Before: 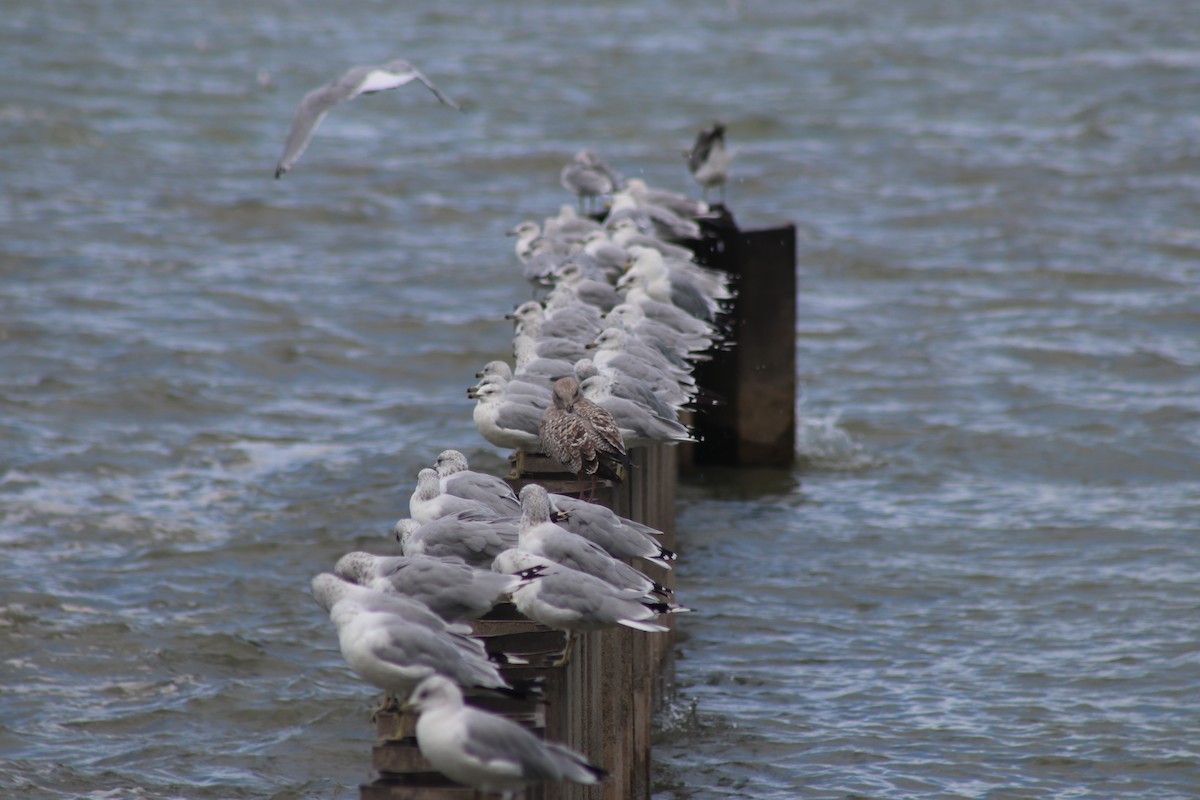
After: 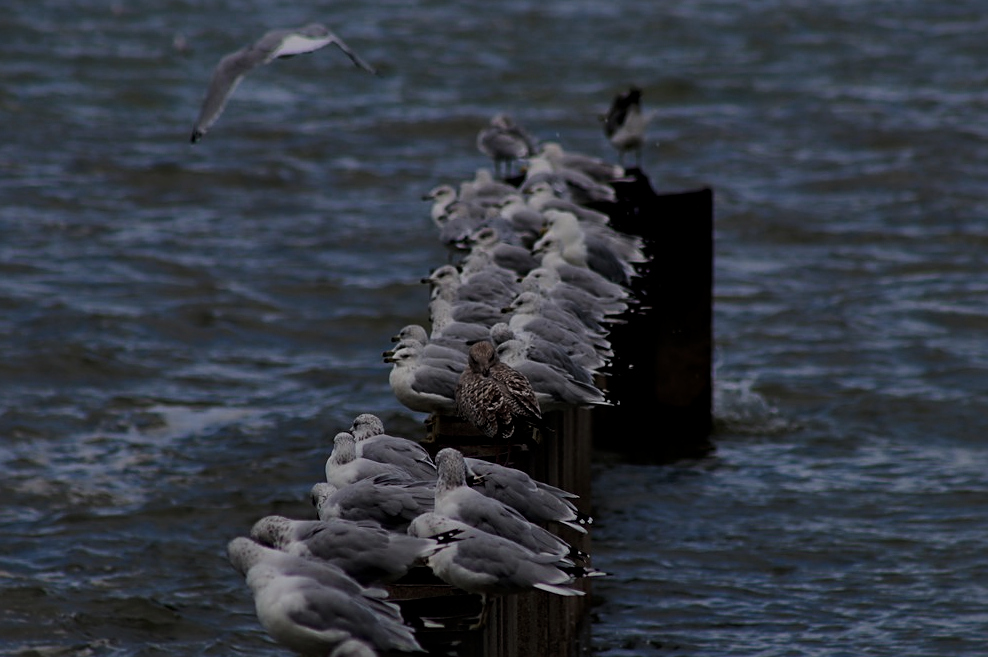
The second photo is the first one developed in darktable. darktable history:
local contrast: mode bilateral grid, contrast 20, coarseness 49, detail 119%, midtone range 0.2
crop and rotate: left 7.035%, top 4.613%, right 10.567%, bottom 13.2%
contrast brightness saturation: saturation -0.063
sharpen: on, module defaults
exposure: exposure -2.435 EV, compensate highlight preservation false
color zones: curves: ch0 [(0.25, 0.5) (0.636, 0.25) (0.75, 0.5)]
base curve: curves: ch0 [(0, 0) (0.007, 0.004) (0.027, 0.03) (0.046, 0.07) (0.207, 0.54) (0.442, 0.872) (0.673, 0.972) (1, 1)], preserve colors none
